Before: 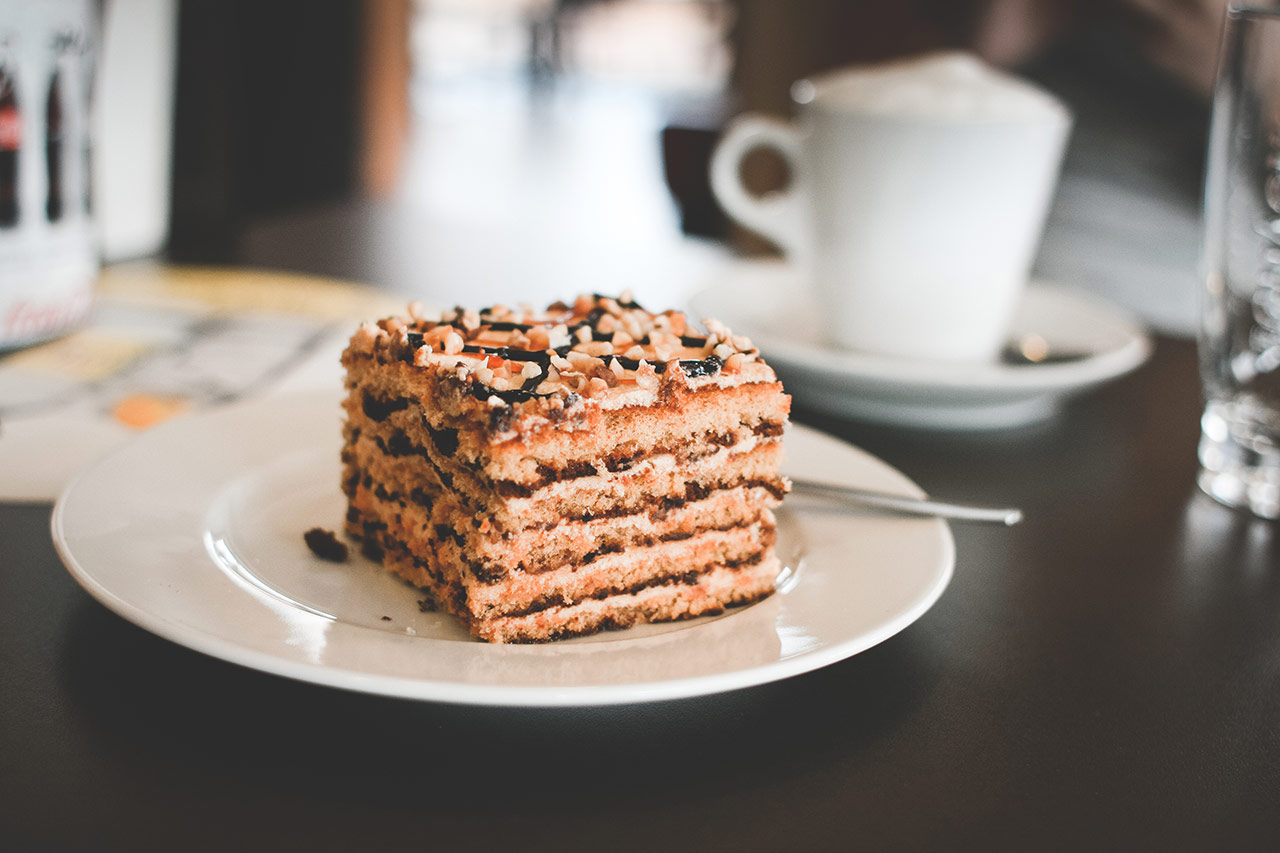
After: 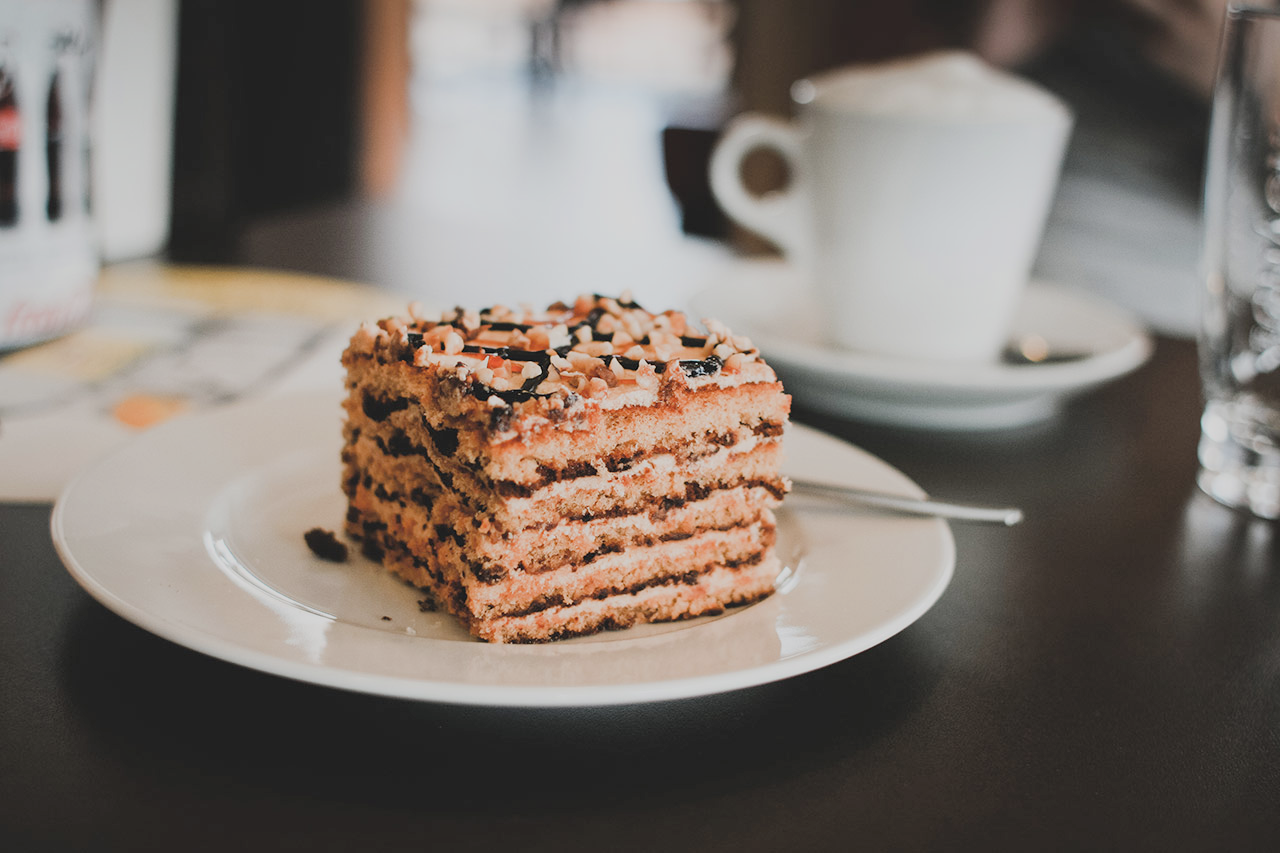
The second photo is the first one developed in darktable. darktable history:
filmic rgb: black relative exposure -7.65 EV, white relative exposure 4.56 EV, hardness 3.61, iterations of high-quality reconstruction 0
local contrast: mode bilateral grid, contrast 11, coarseness 25, detail 112%, midtone range 0.2
